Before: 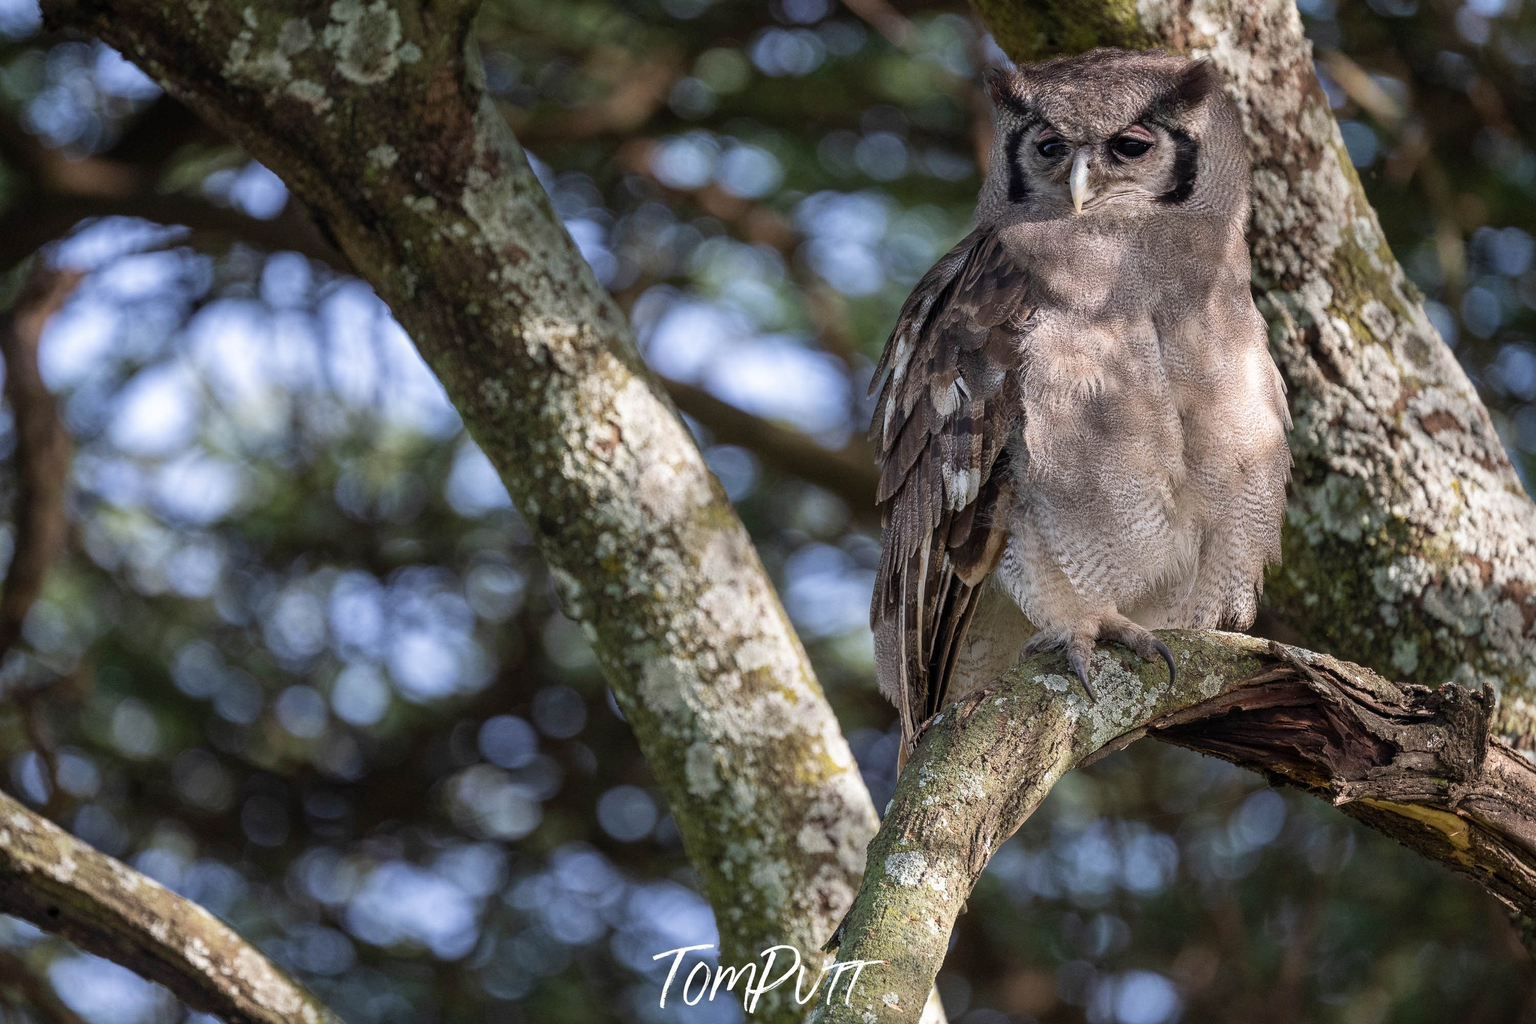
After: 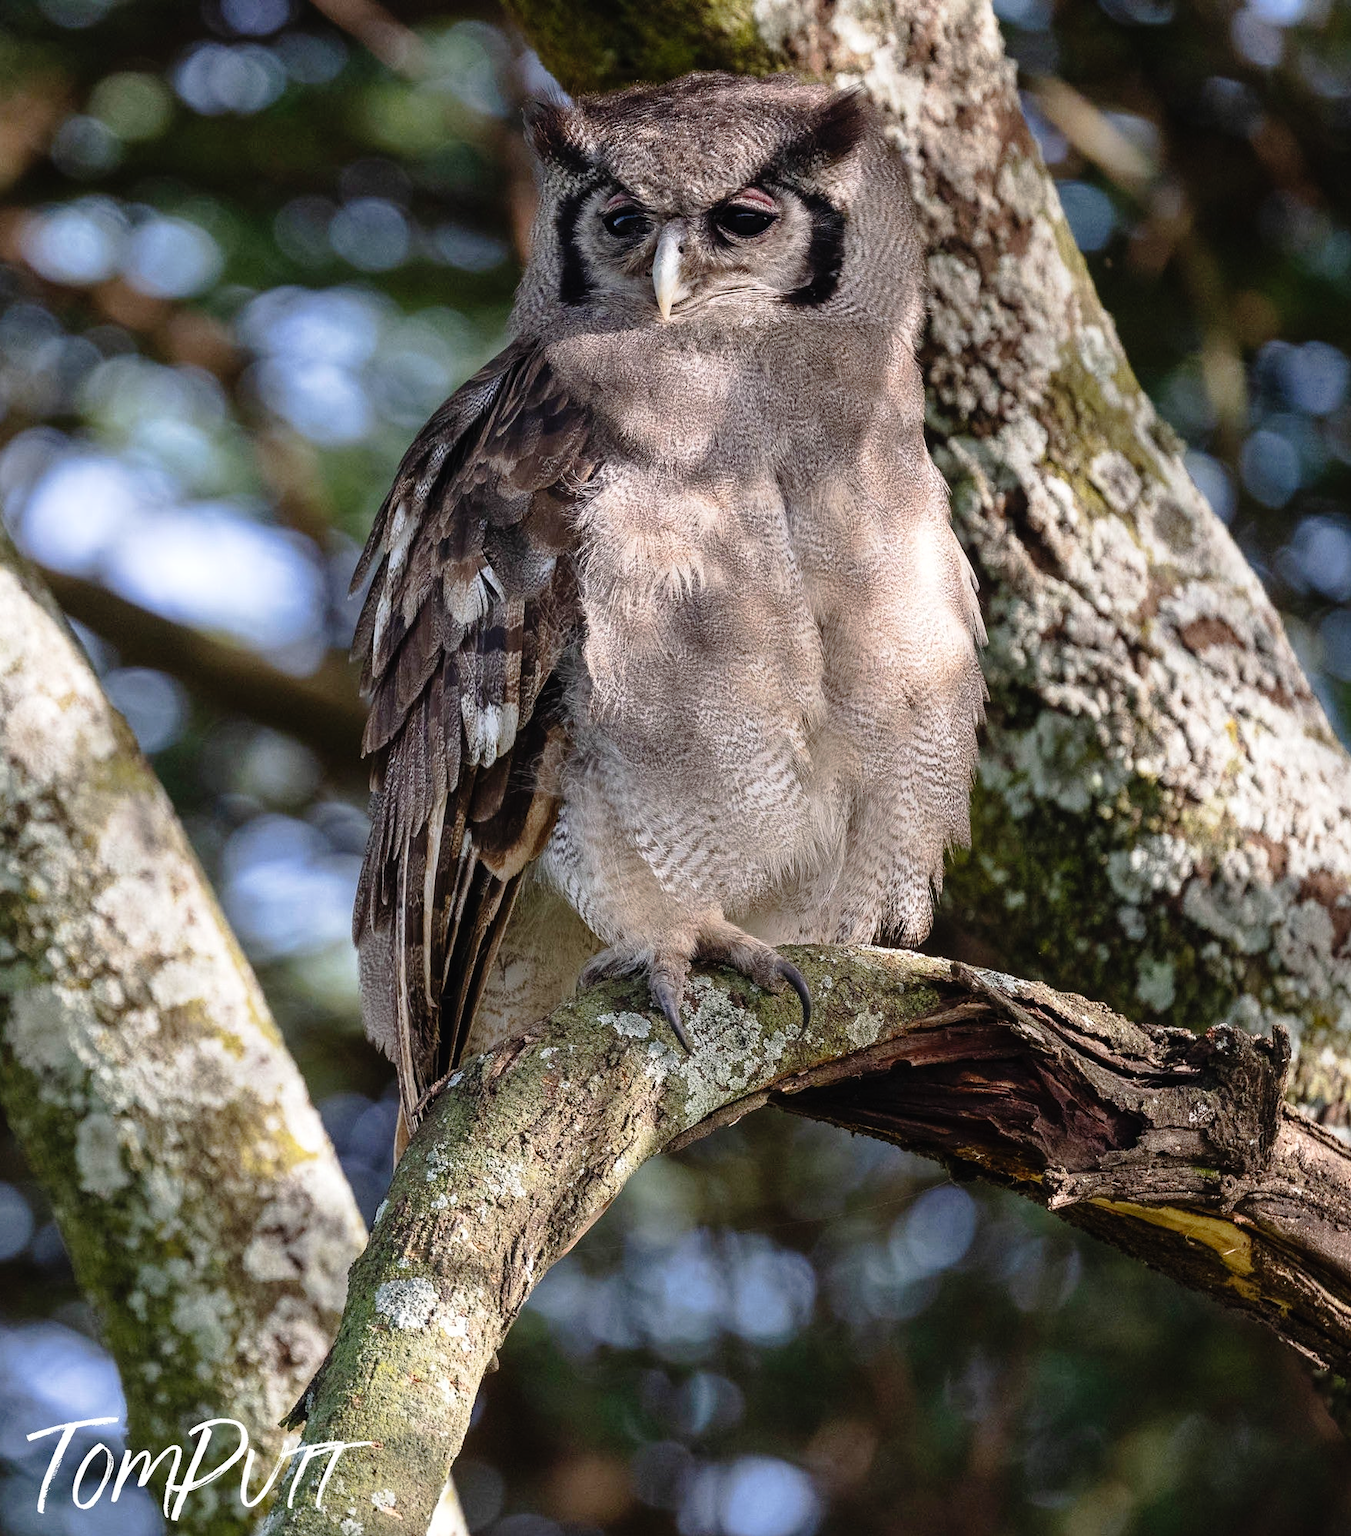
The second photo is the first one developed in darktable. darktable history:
crop: left 41.359%
contrast brightness saturation: contrast 0.079, saturation 0.02
tone curve: curves: ch0 [(0, 0.013) (0.117, 0.081) (0.257, 0.259) (0.408, 0.45) (0.611, 0.64) (0.81, 0.857) (1, 1)]; ch1 [(0, 0) (0.287, 0.198) (0.501, 0.506) (0.56, 0.584) (0.715, 0.741) (0.976, 0.992)]; ch2 [(0, 0) (0.369, 0.362) (0.5, 0.5) (0.537, 0.547) (0.59, 0.603) (0.681, 0.754) (1, 1)], preserve colors none
shadows and highlights: shadows 12.34, white point adjustment 1.22, highlights -1.57, soften with gaussian
